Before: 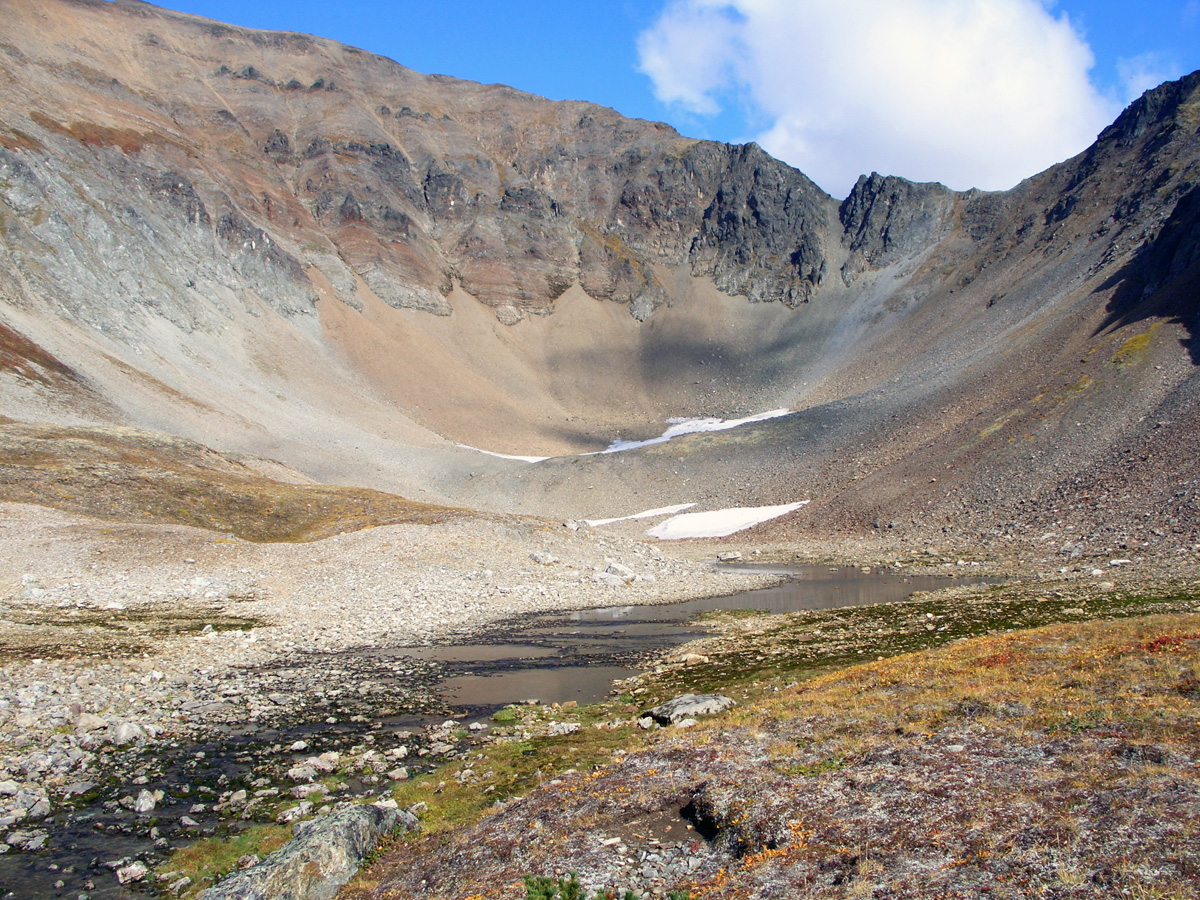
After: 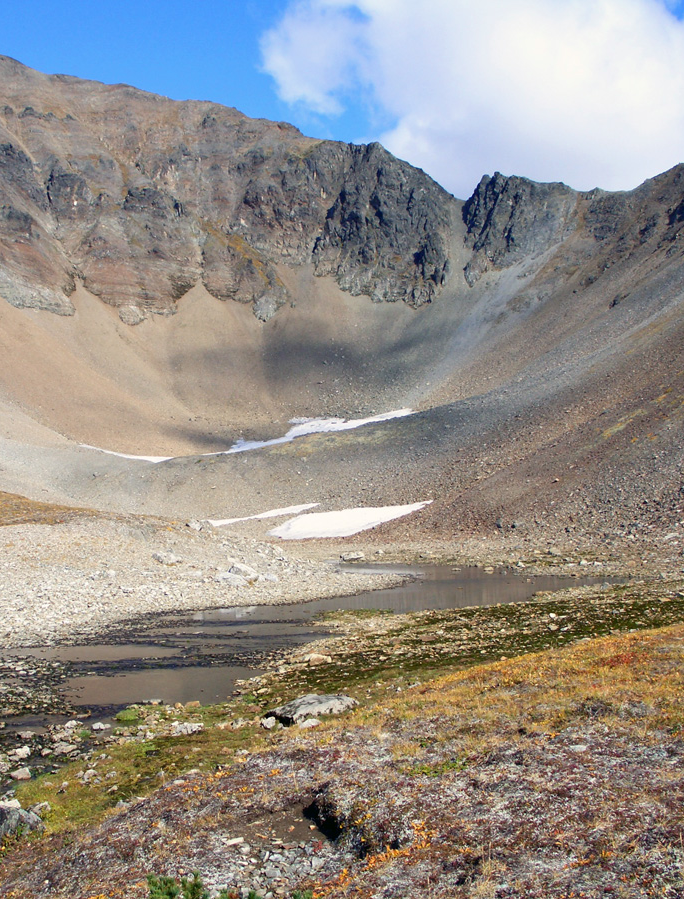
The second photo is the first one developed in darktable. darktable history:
crop: left 31.44%, top 0.002%, right 11.554%
